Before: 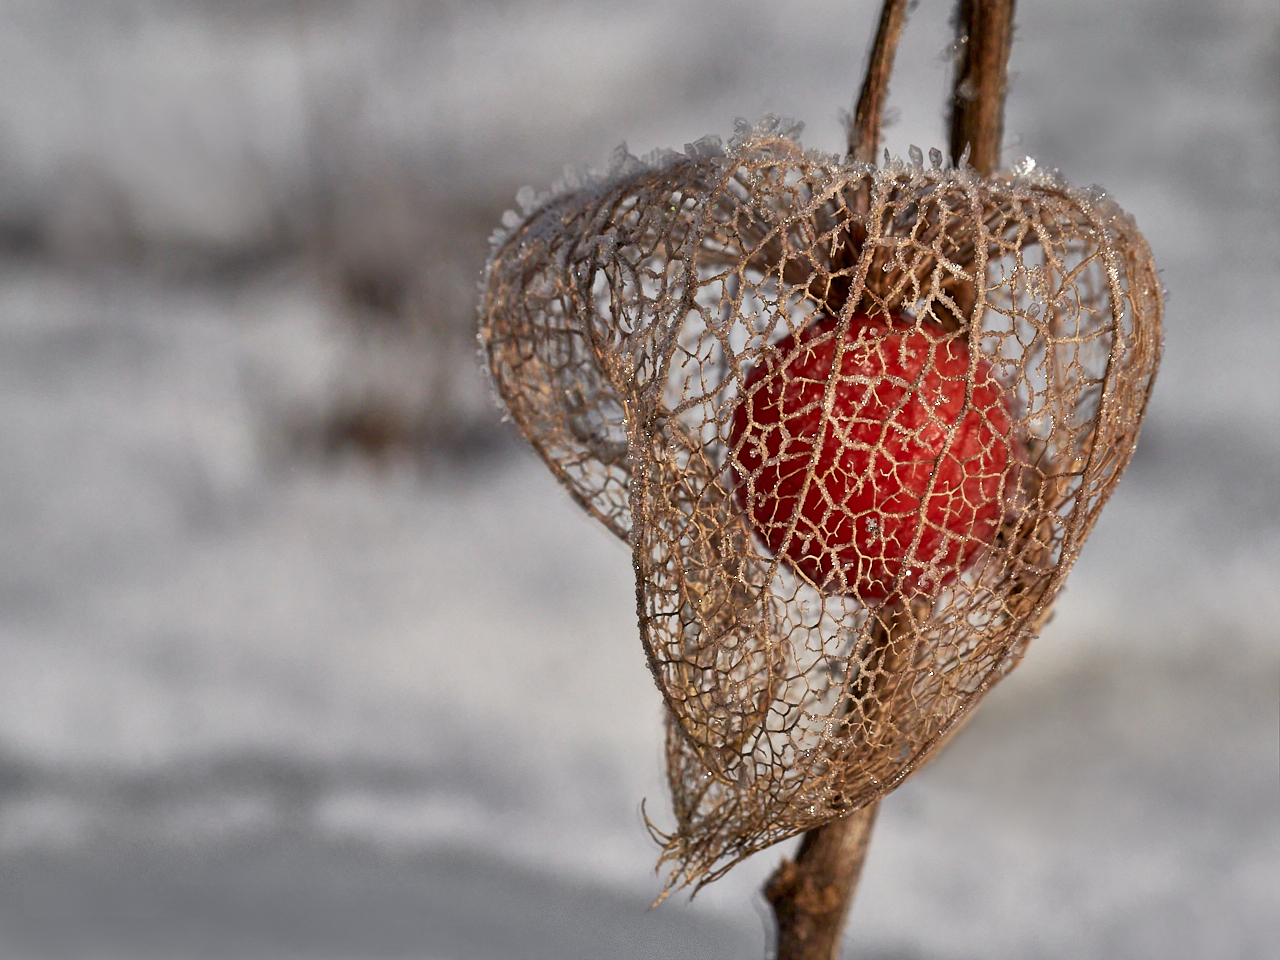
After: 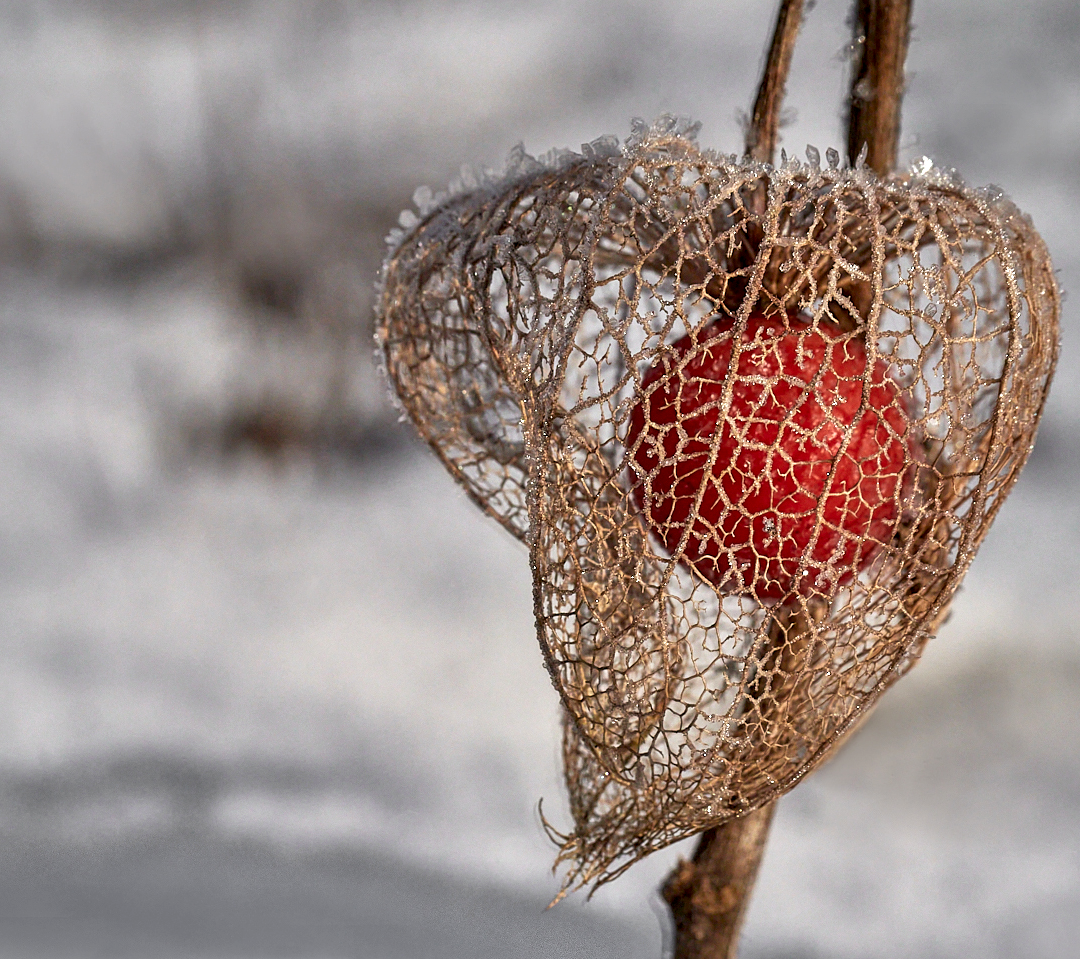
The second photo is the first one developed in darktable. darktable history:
local contrast: on, module defaults
crop: left 8.088%, right 7.494%
sharpen: amount 0.203
exposure: exposure 0.21 EV, compensate exposure bias true, compensate highlight preservation false
